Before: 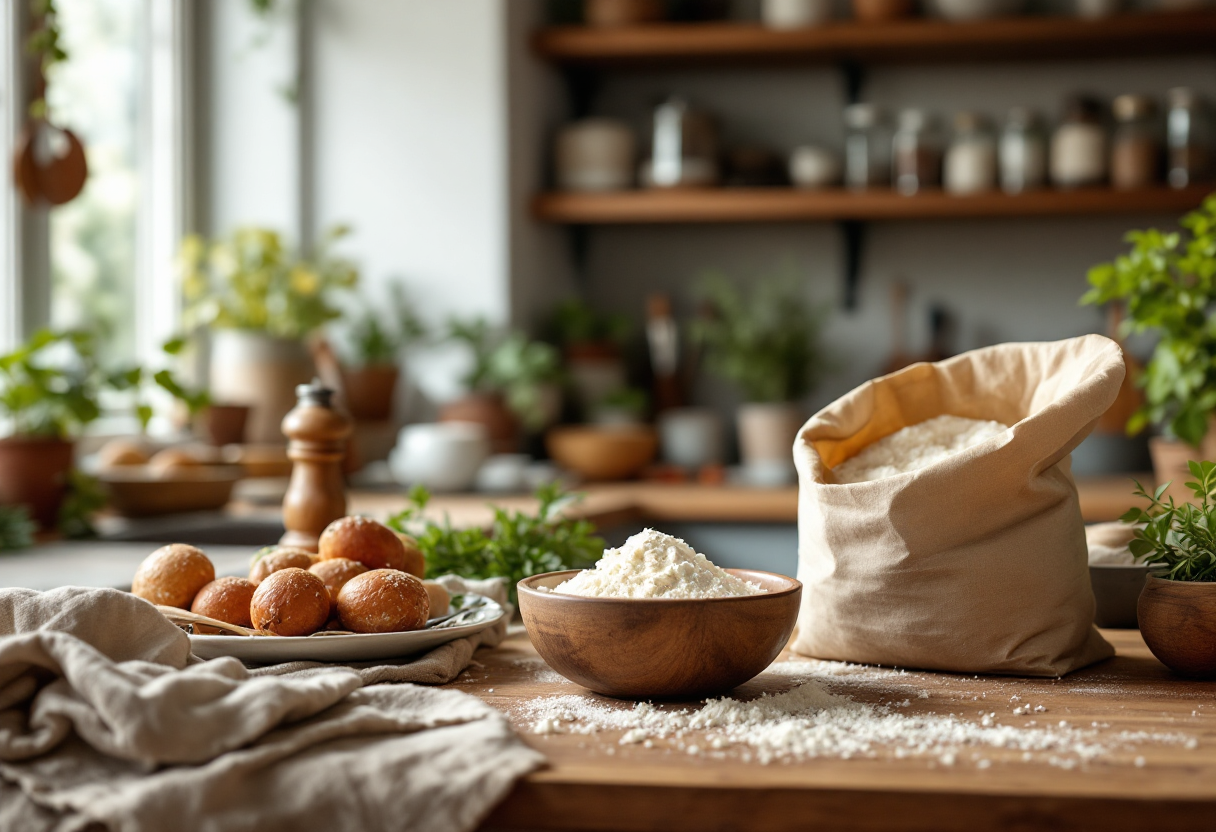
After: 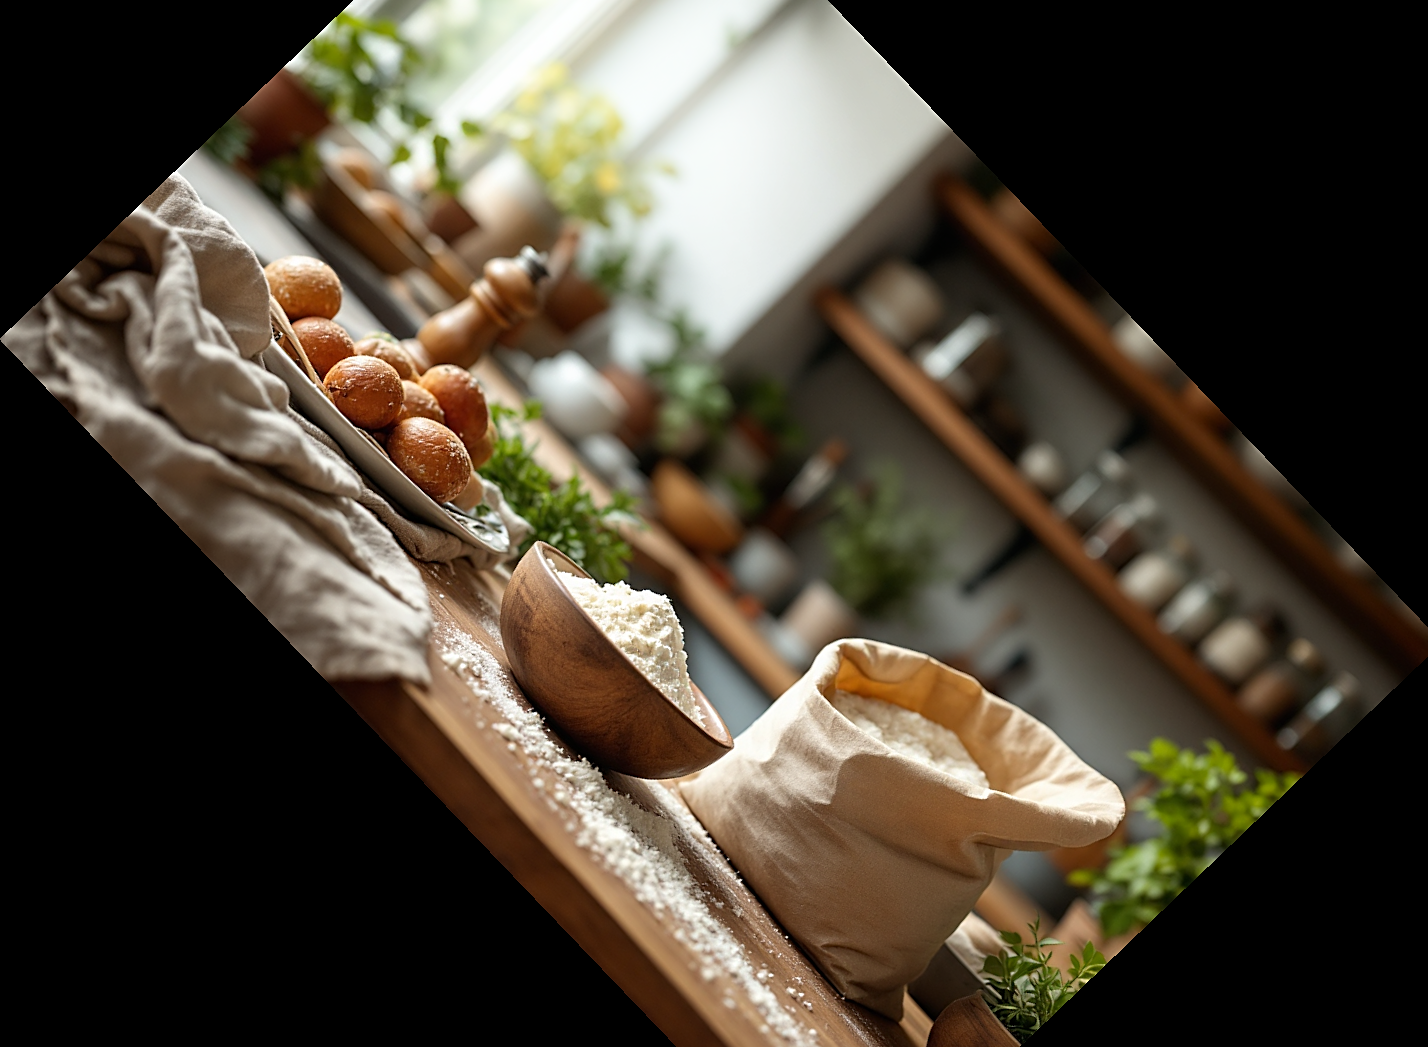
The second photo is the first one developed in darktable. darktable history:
shadows and highlights: shadows -21.3, highlights 100, soften with gaussian
crop and rotate: angle -46.26°, top 16.234%, right 0.912%, bottom 11.704%
sharpen: on, module defaults
